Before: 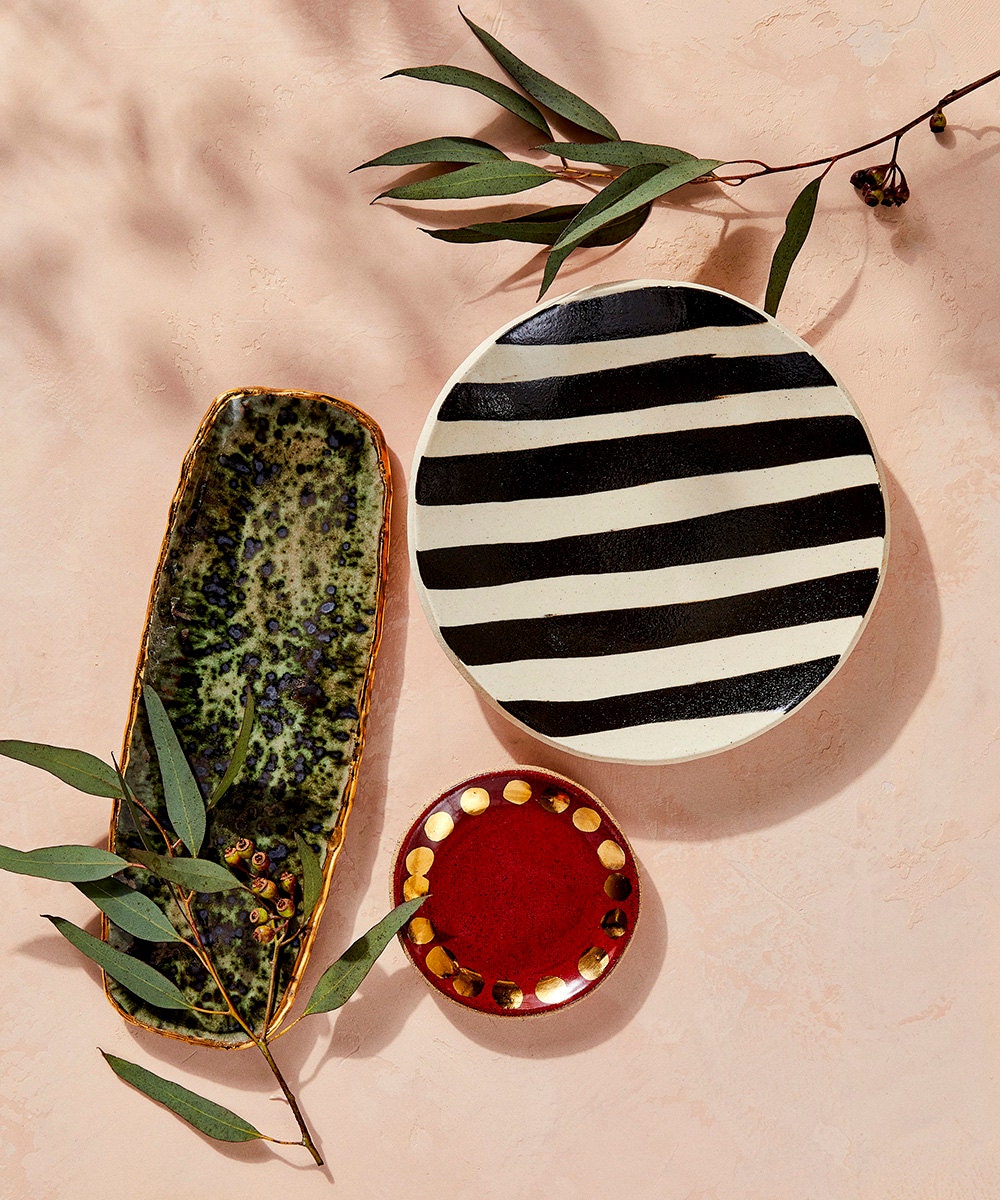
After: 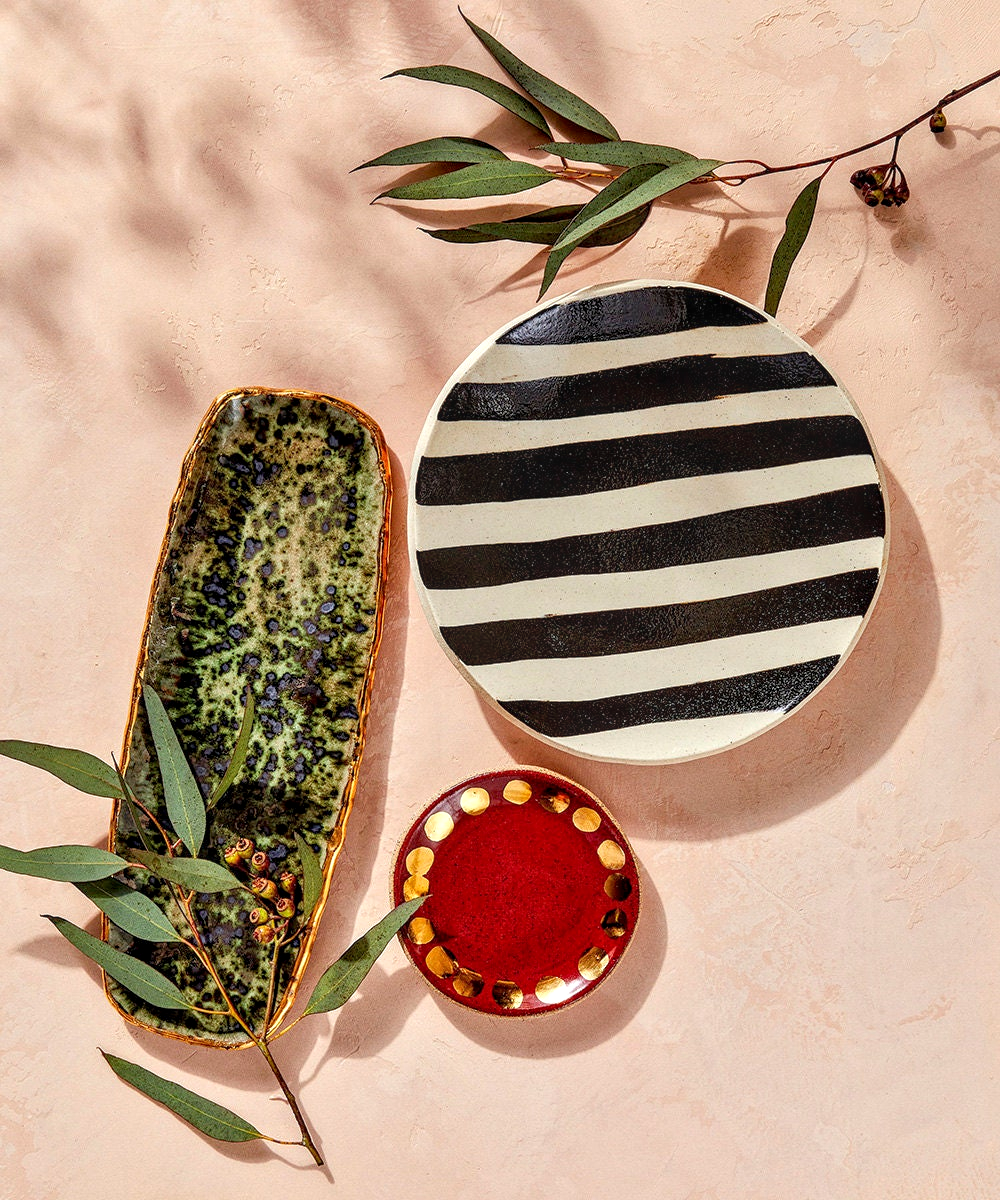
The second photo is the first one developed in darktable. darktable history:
tone equalizer: -8 EV 1.03 EV, -7 EV 0.961 EV, -6 EV 1 EV, -5 EV 1.03 EV, -4 EV 1.02 EV, -3 EV 0.726 EV, -2 EV 0.474 EV, -1 EV 0.231 EV, mask exposure compensation -0.506 EV
local contrast: detail 130%
